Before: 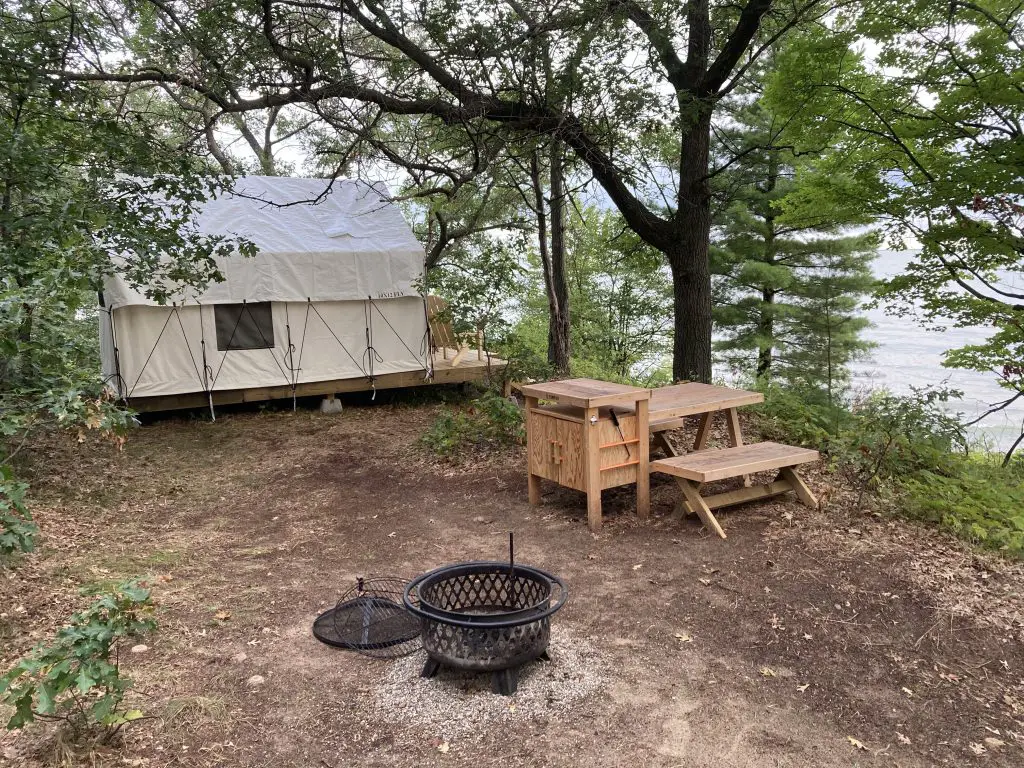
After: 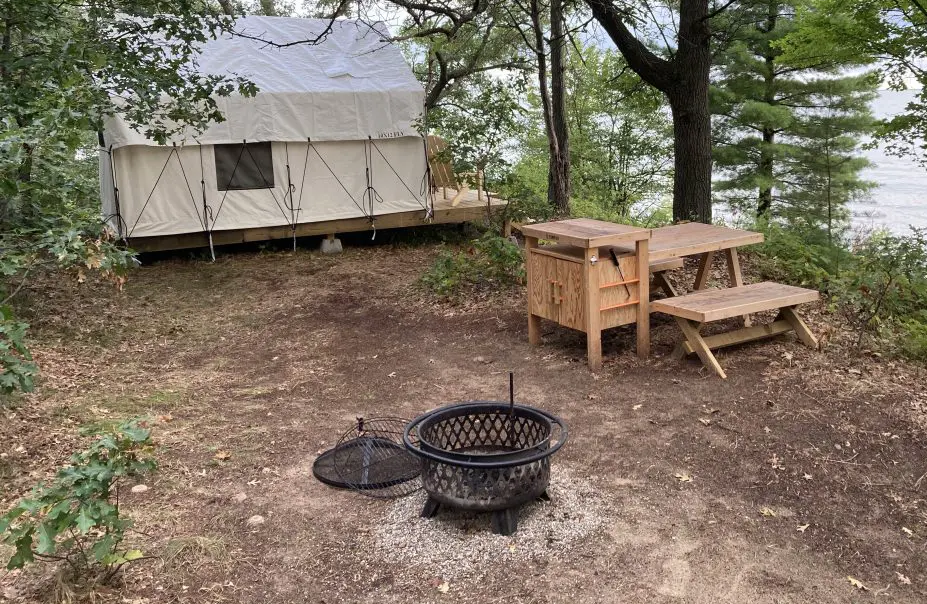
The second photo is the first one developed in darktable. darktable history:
exposure: compensate highlight preservation false
crop: top 20.916%, right 9.437%, bottom 0.316%
